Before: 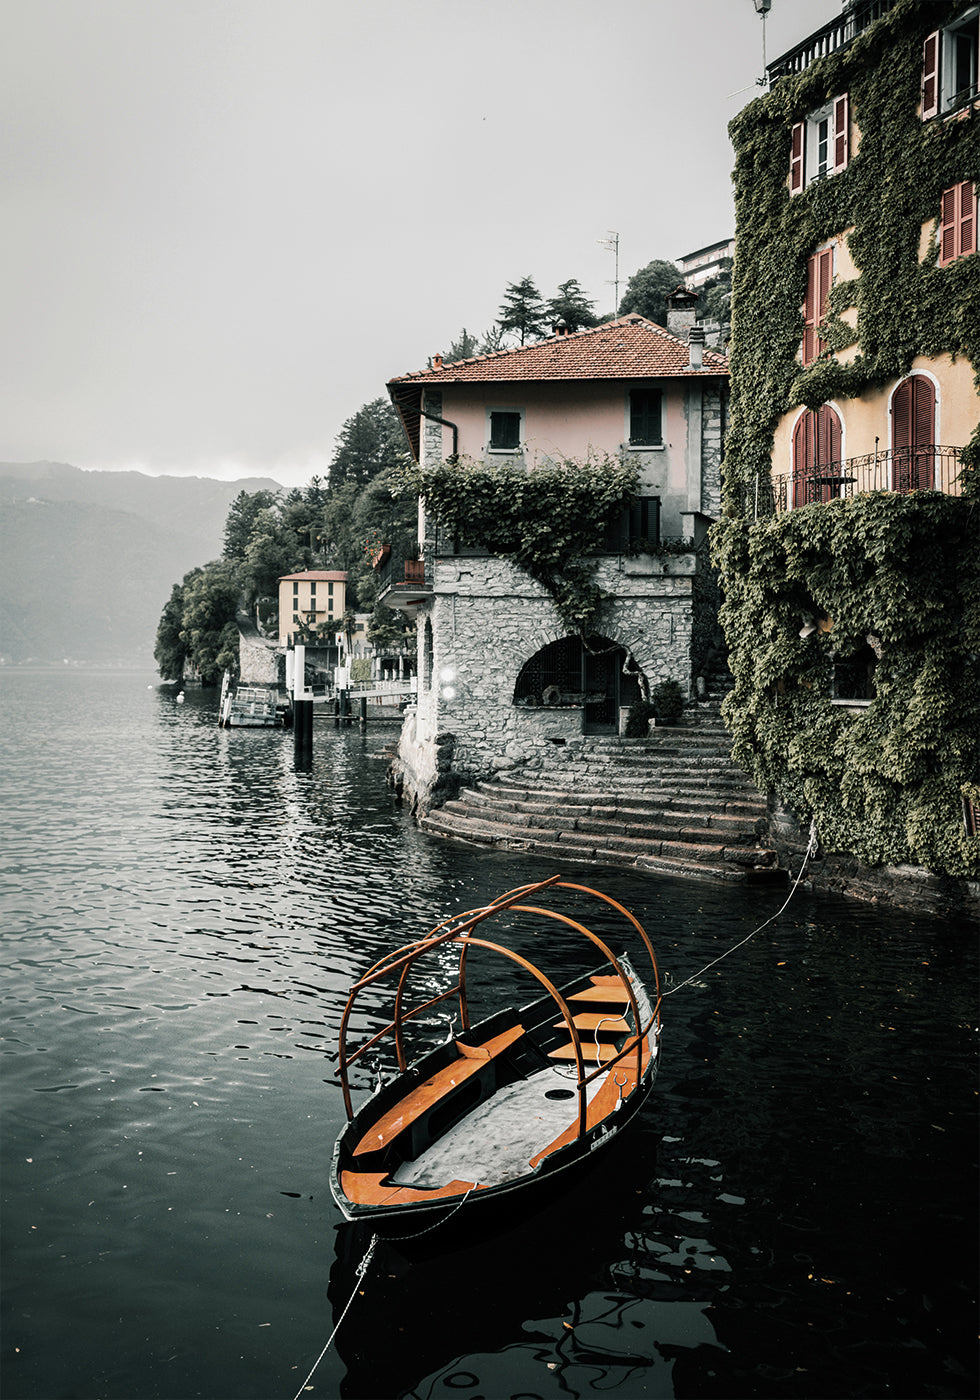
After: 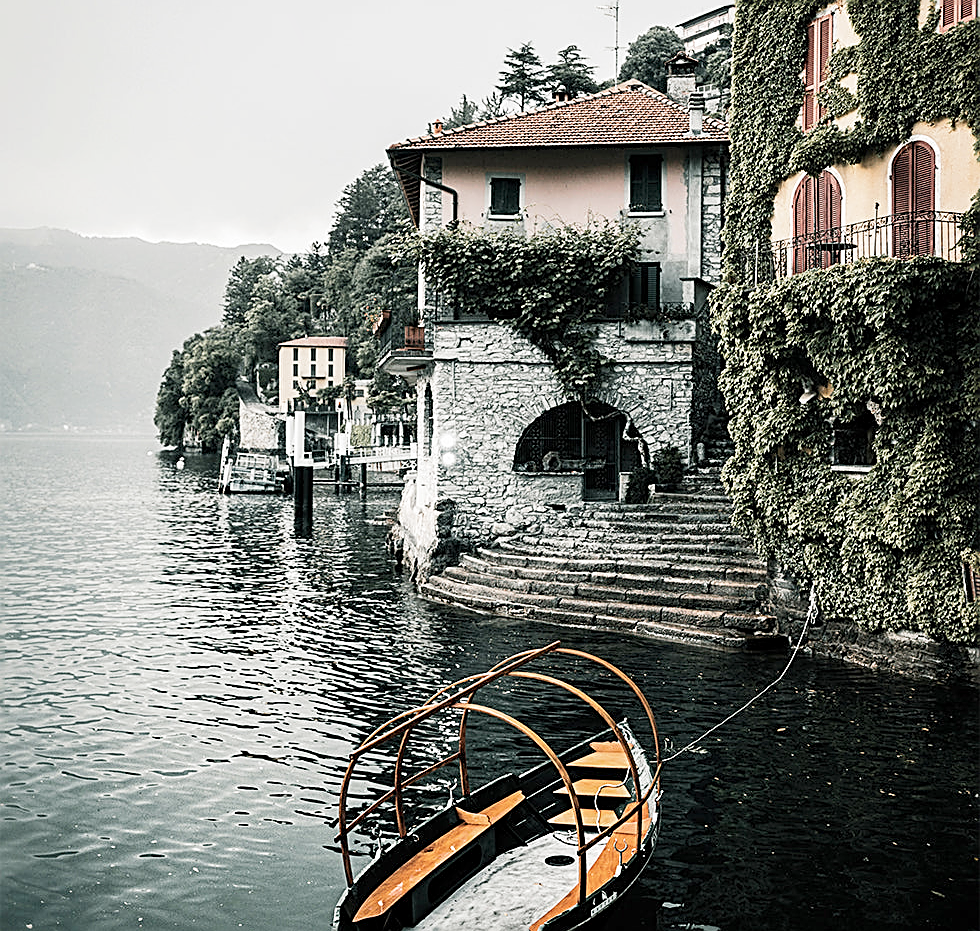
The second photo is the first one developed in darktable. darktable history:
sharpen: amount 1
base curve: curves: ch0 [(0, 0) (0.204, 0.334) (0.55, 0.733) (1, 1)], preserve colors none
crop: top 16.727%, bottom 16.727%
local contrast: highlights 100%, shadows 100%, detail 120%, midtone range 0.2
